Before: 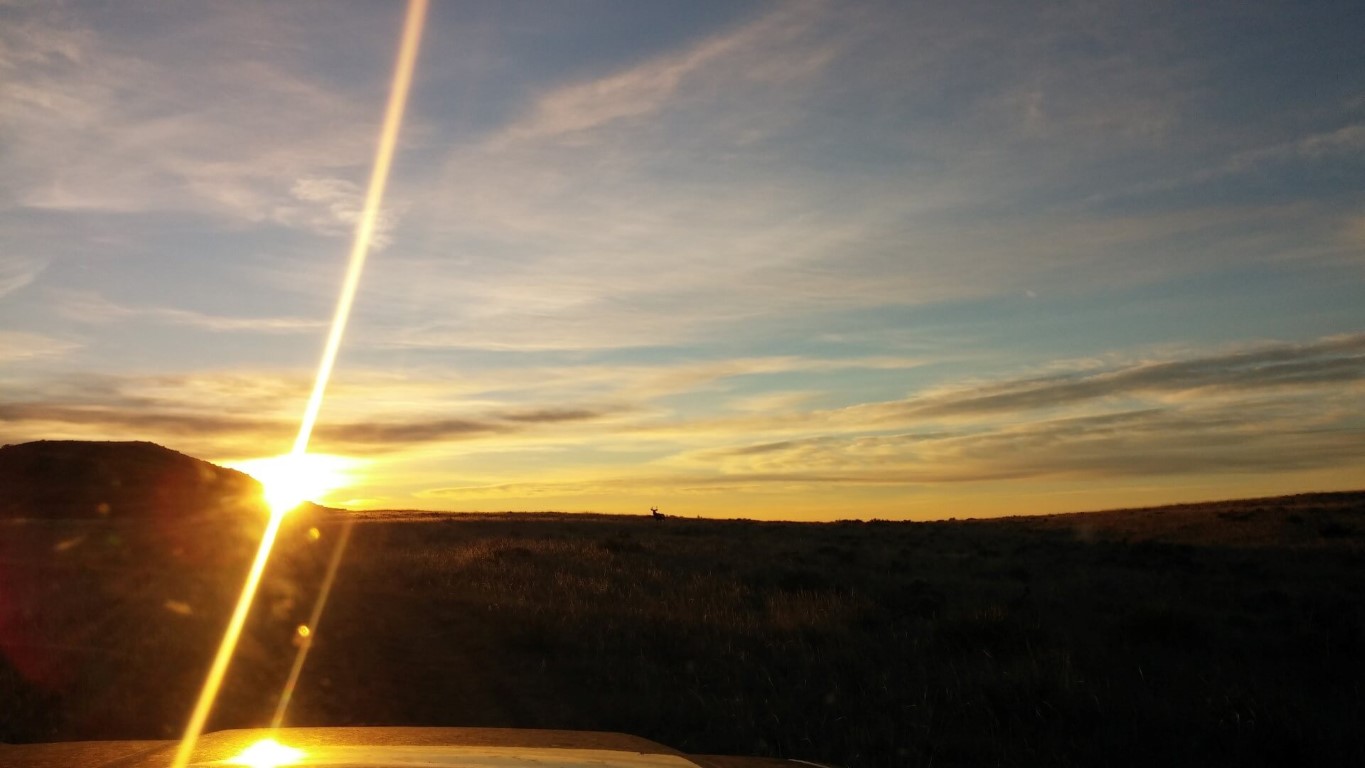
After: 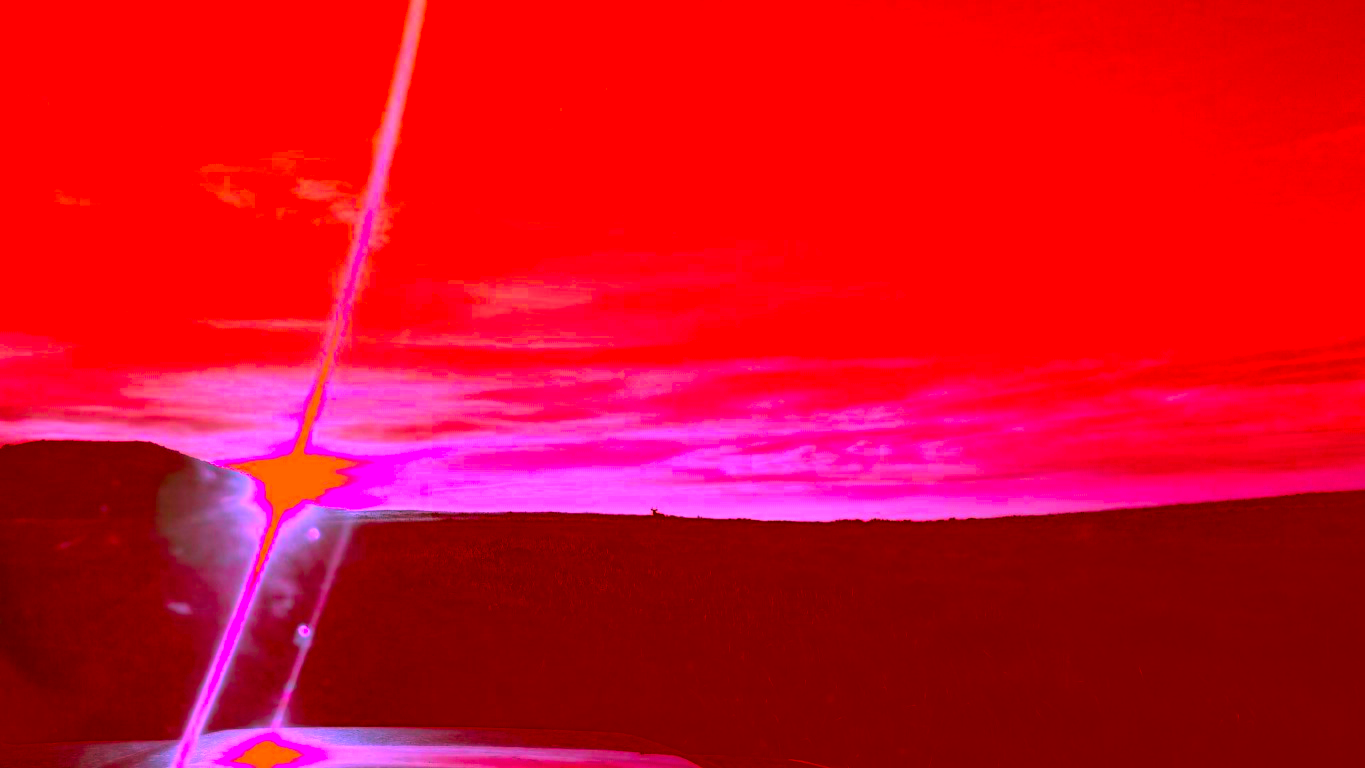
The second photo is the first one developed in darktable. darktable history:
color correction: highlights a* -39.68, highlights b* -40, shadows a* -40, shadows b* -40, saturation -3
levels: mode automatic
